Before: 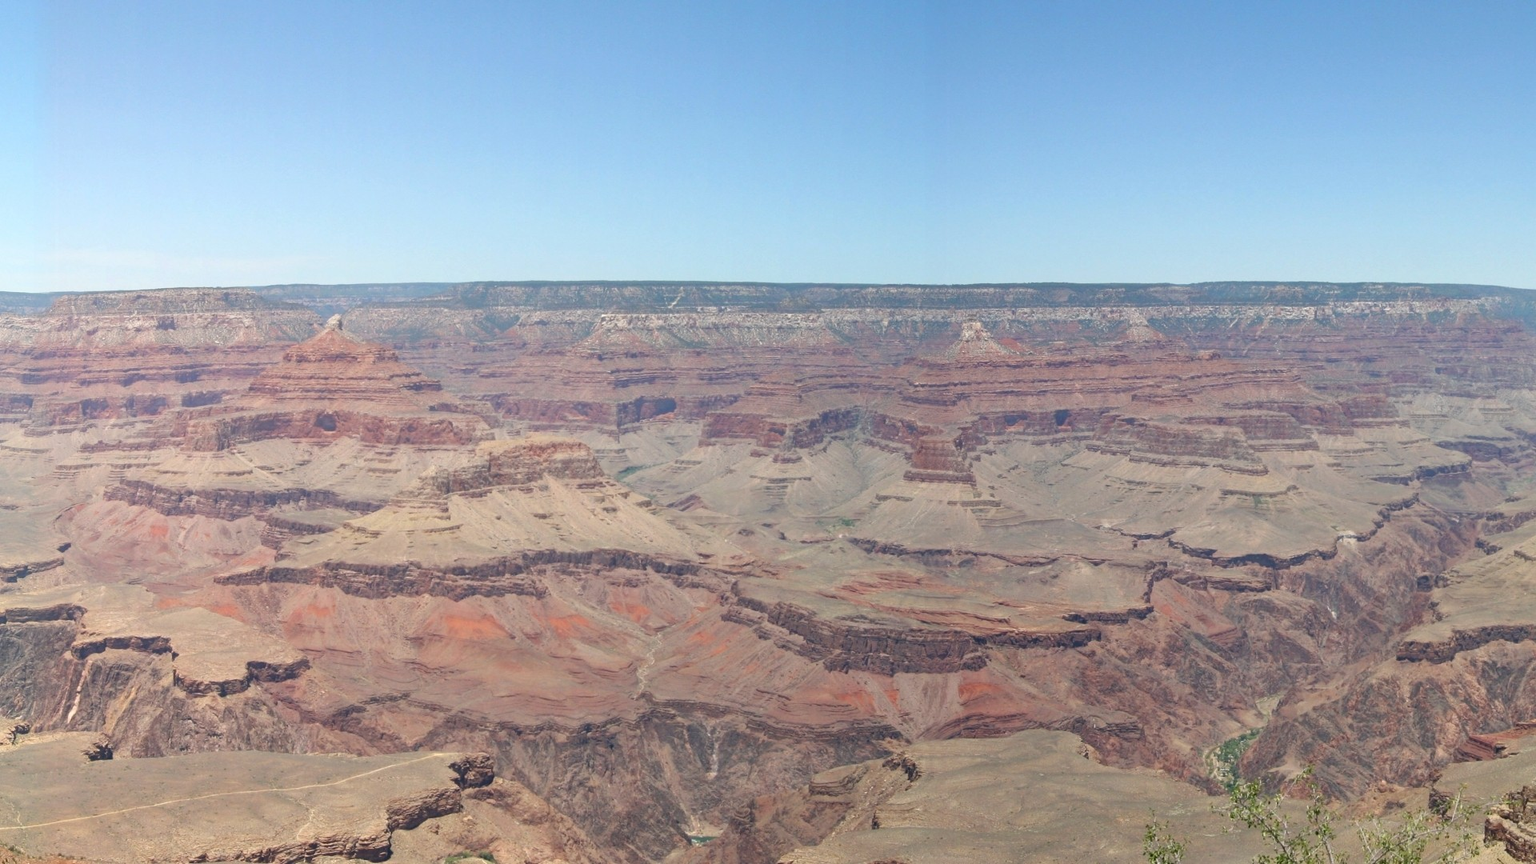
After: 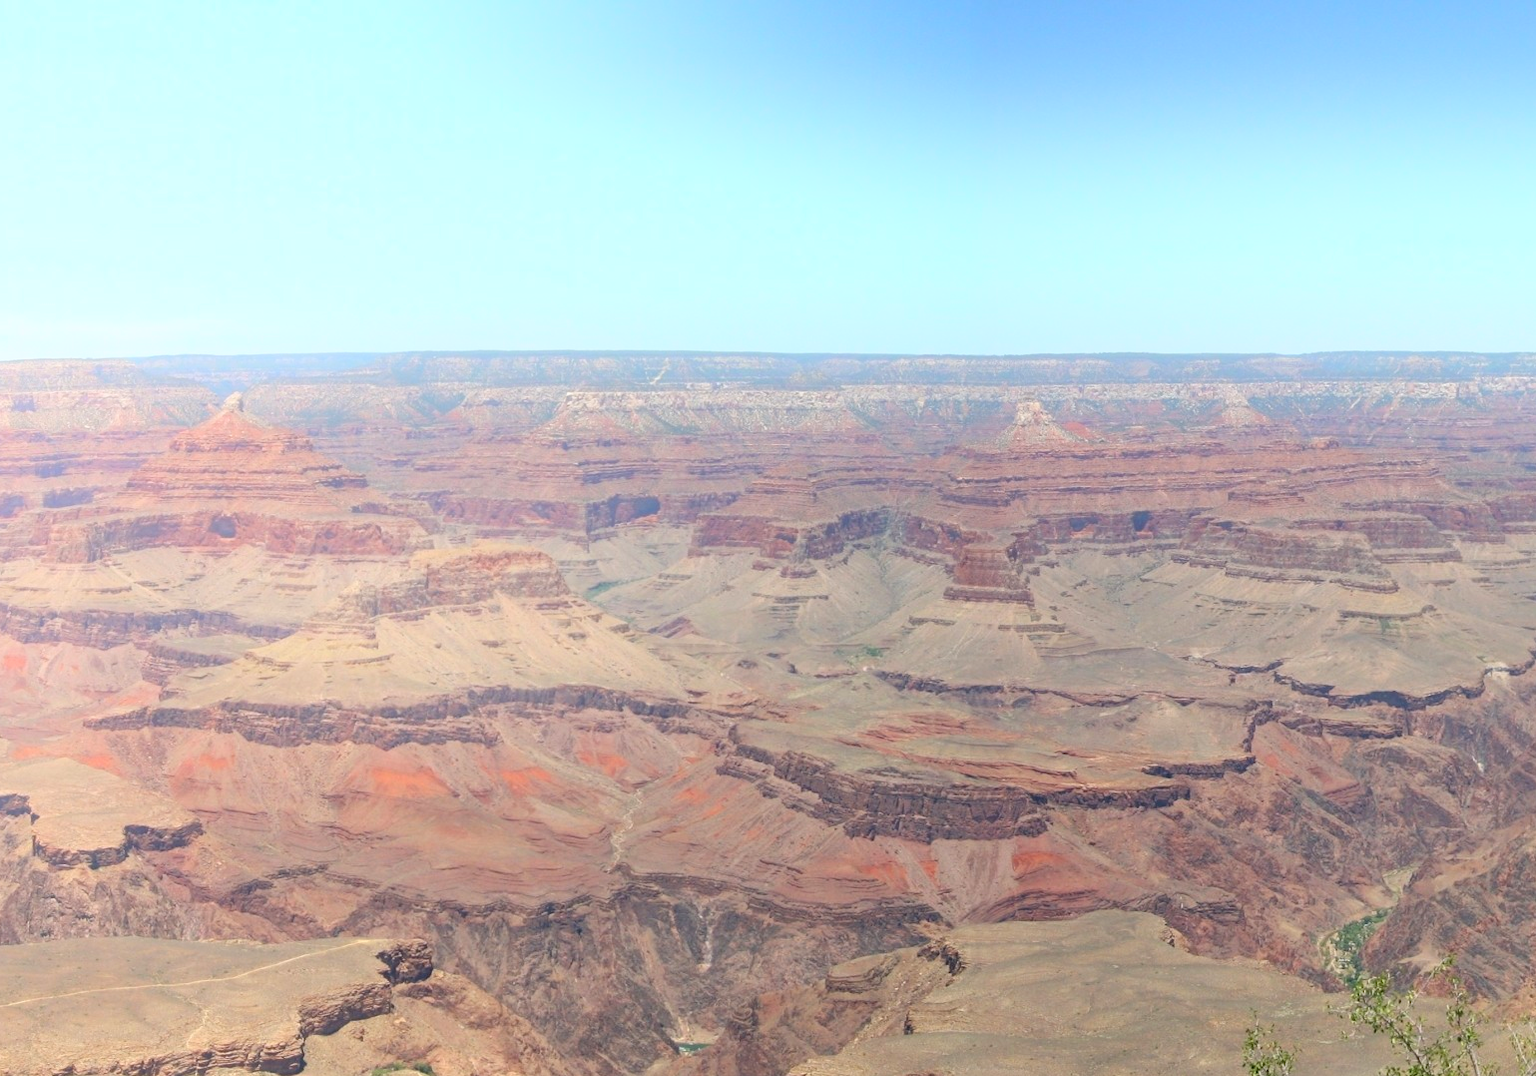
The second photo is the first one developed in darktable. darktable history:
bloom: on, module defaults
contrast brightness saturation: contrast 0.07, brightness 0.08, saturation 0.18
crop and rotate: left 9.597%, right 10.195%
